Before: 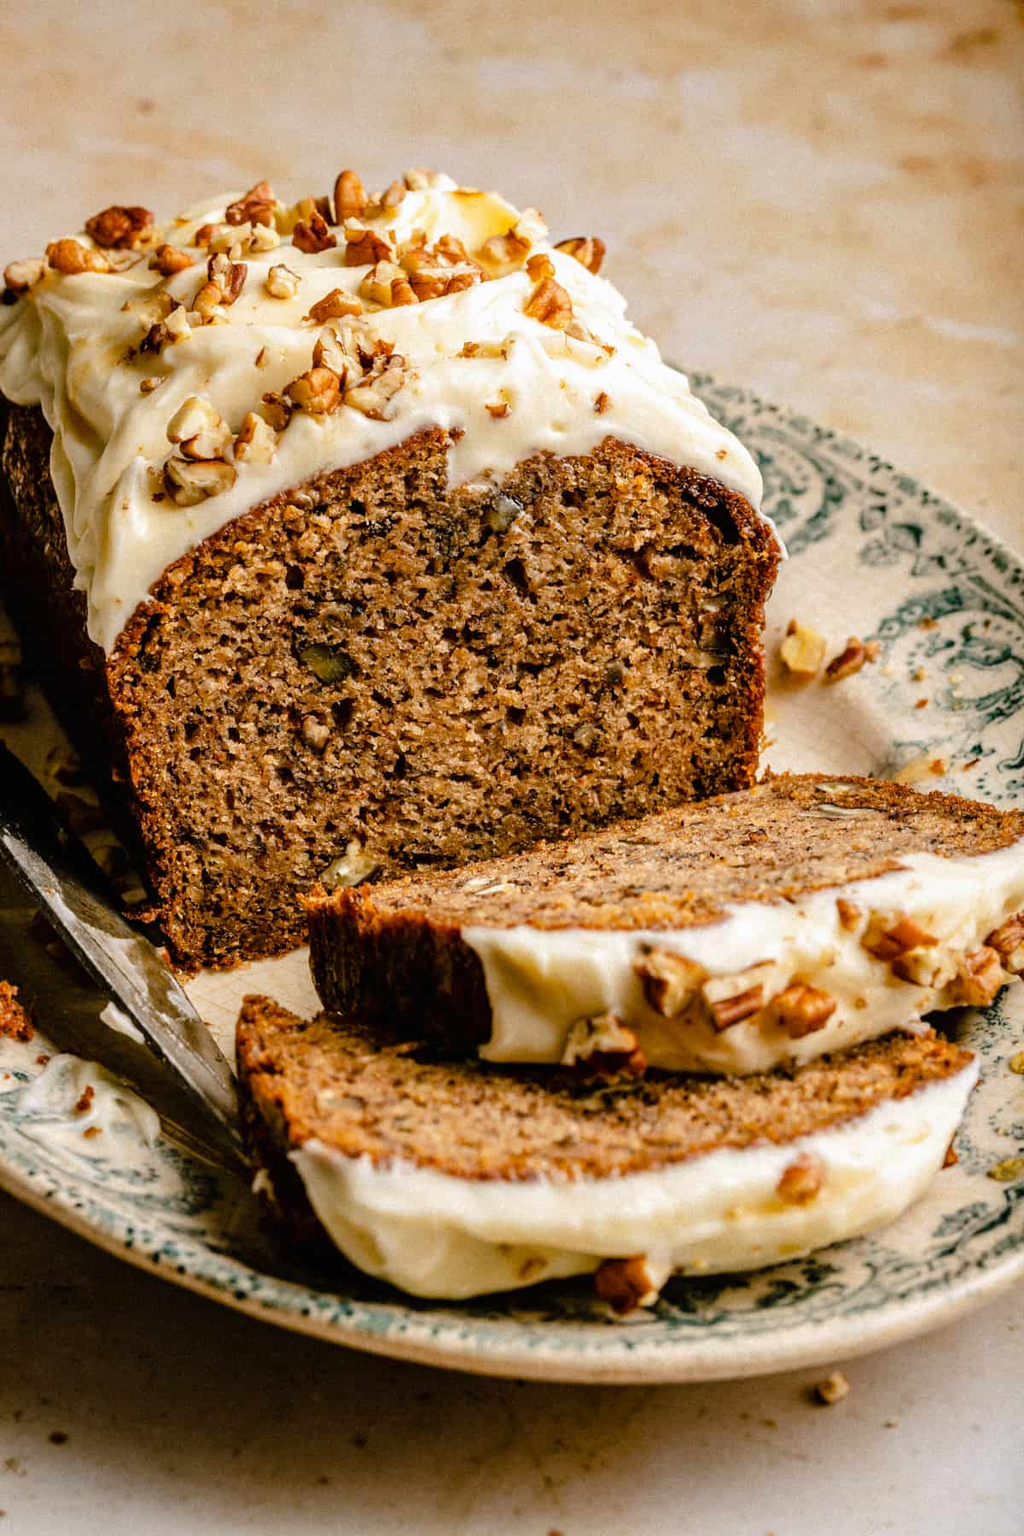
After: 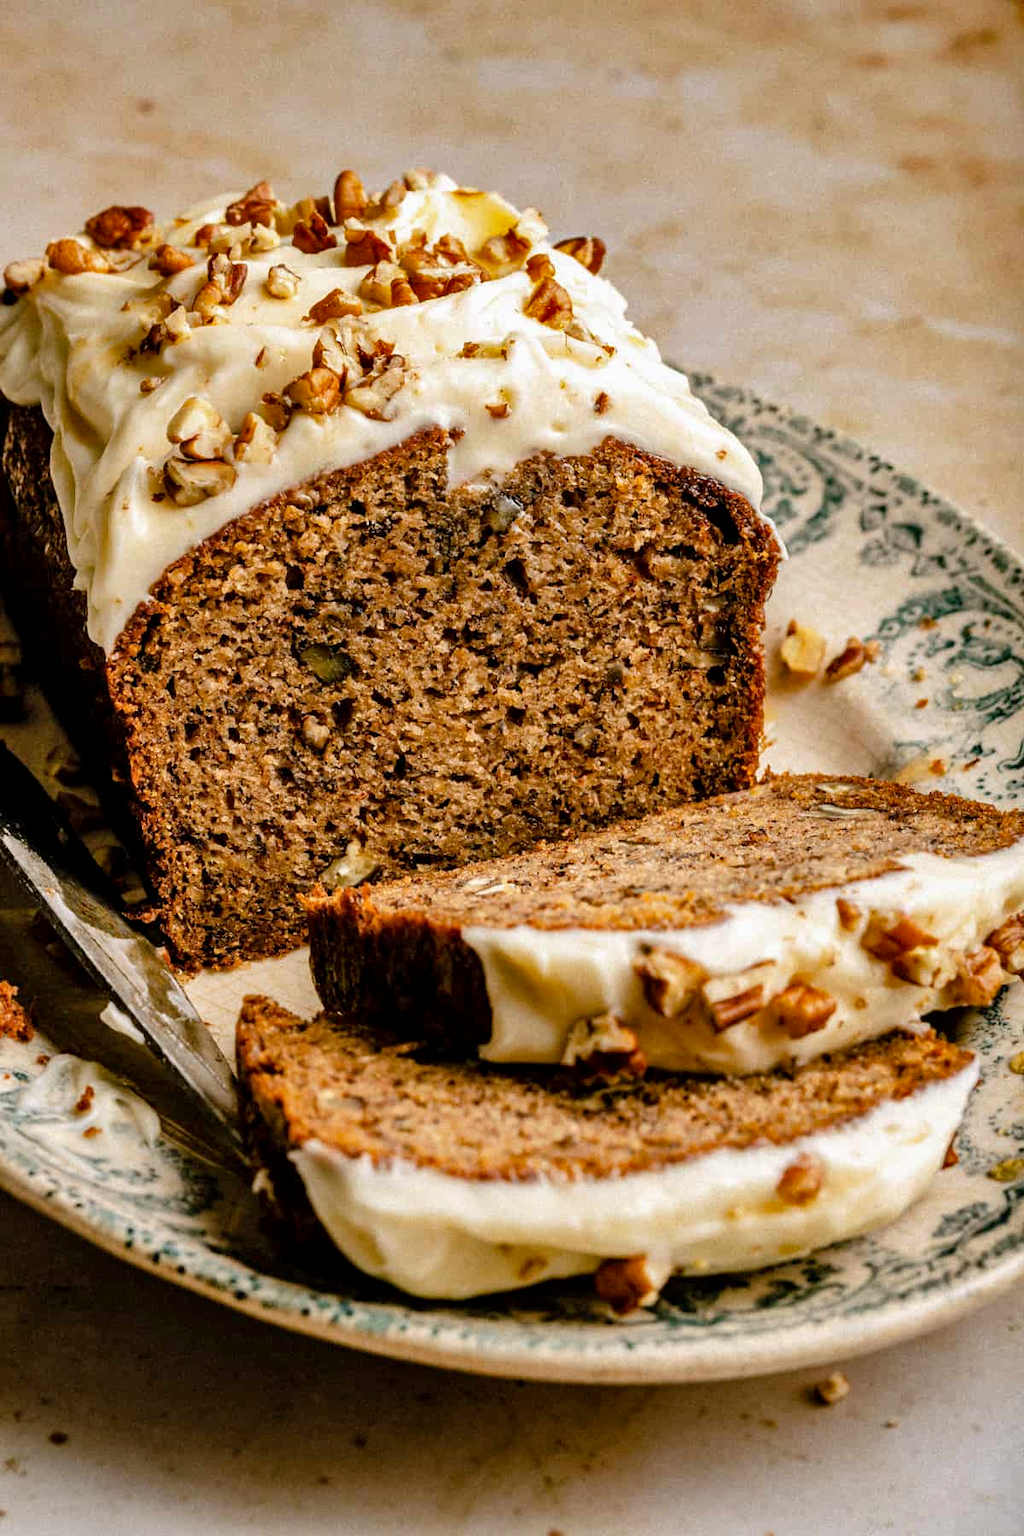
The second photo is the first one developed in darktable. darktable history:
exposure: black level correction 0.001, compensate exposure bias true, compensate highlight preservation false
shadows and highlights: shadows 39.66, highlights -54.36, shadows color adjustment 97.98%, highlights color adjustment 59%, low approximation 0.01, soften with gaussian
